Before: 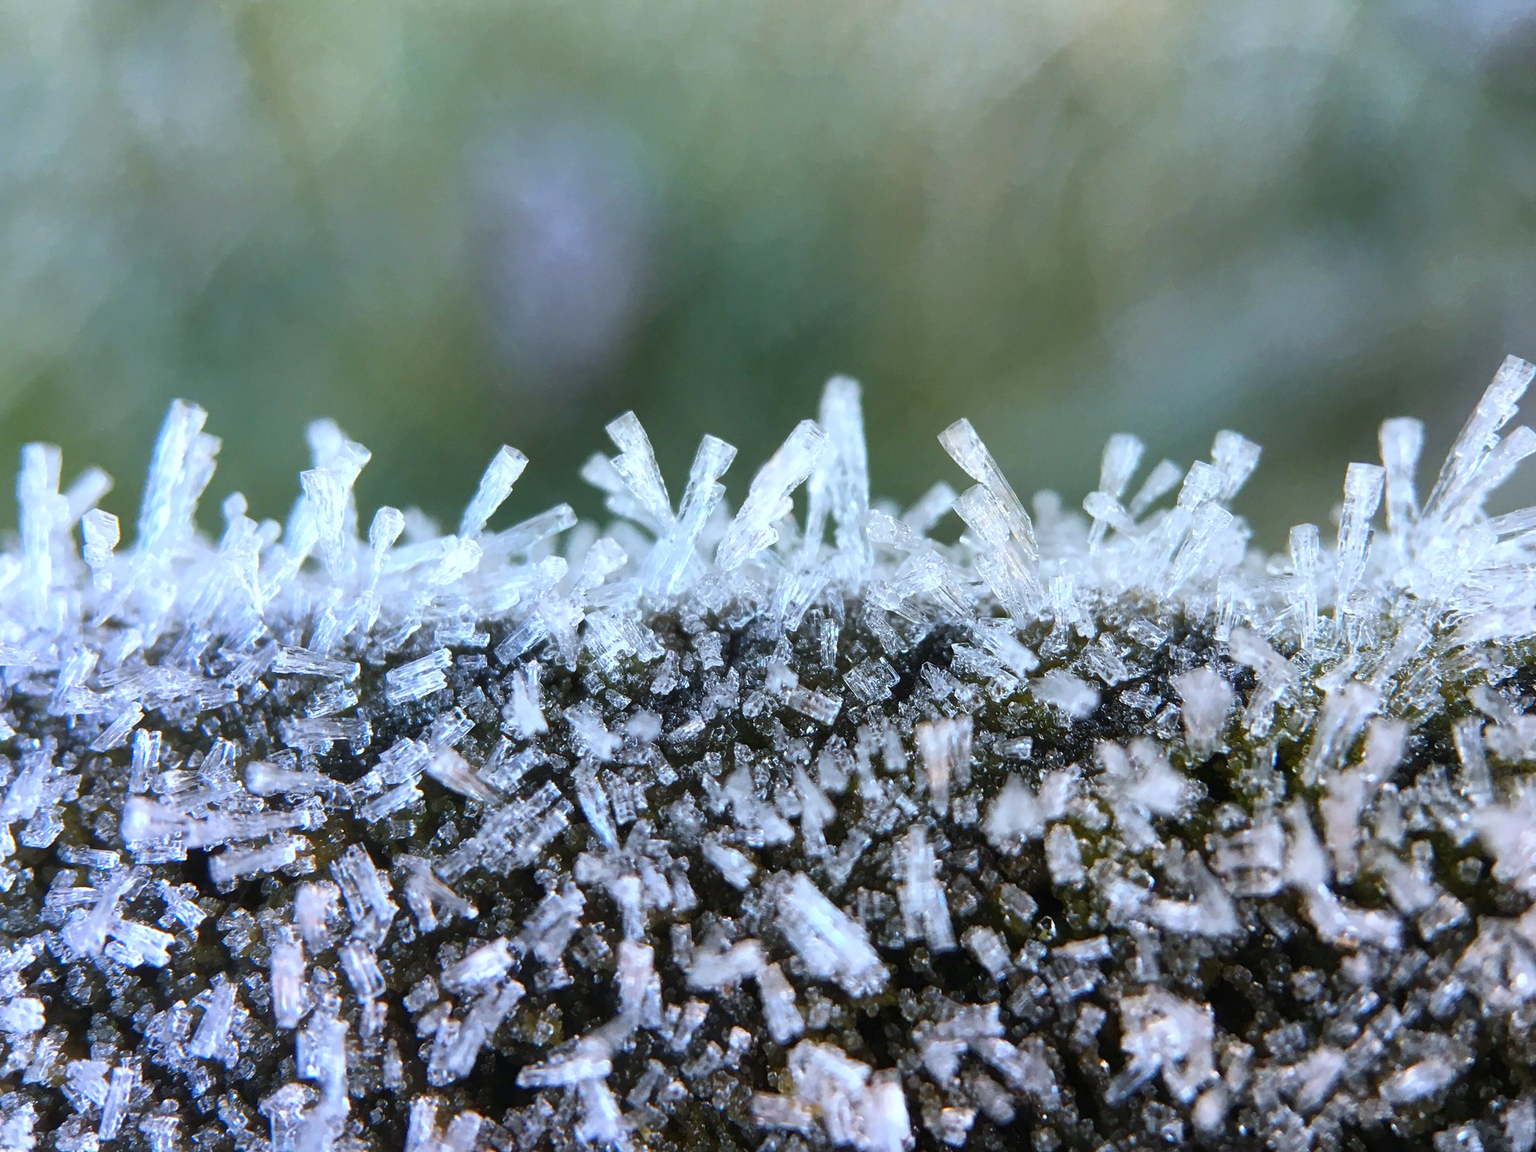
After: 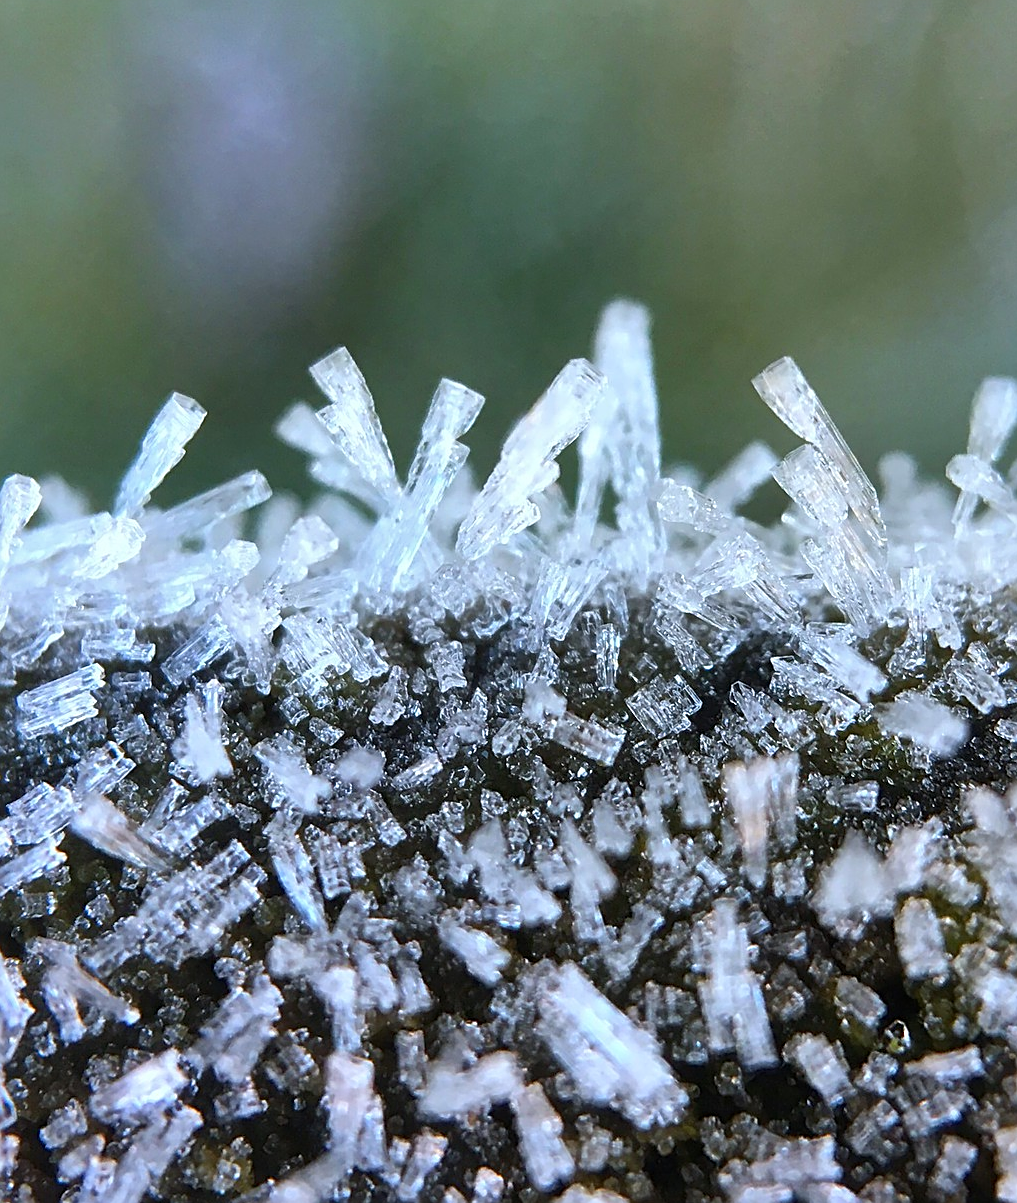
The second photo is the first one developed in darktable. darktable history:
crop and rotate: angle 0.018°, left 24.307%, top 13.132%, right 25.985%, bottom 8.489%
shadows and highlights: low approximation 0.01, soften with gaussian
sharpen: on, module defaults
